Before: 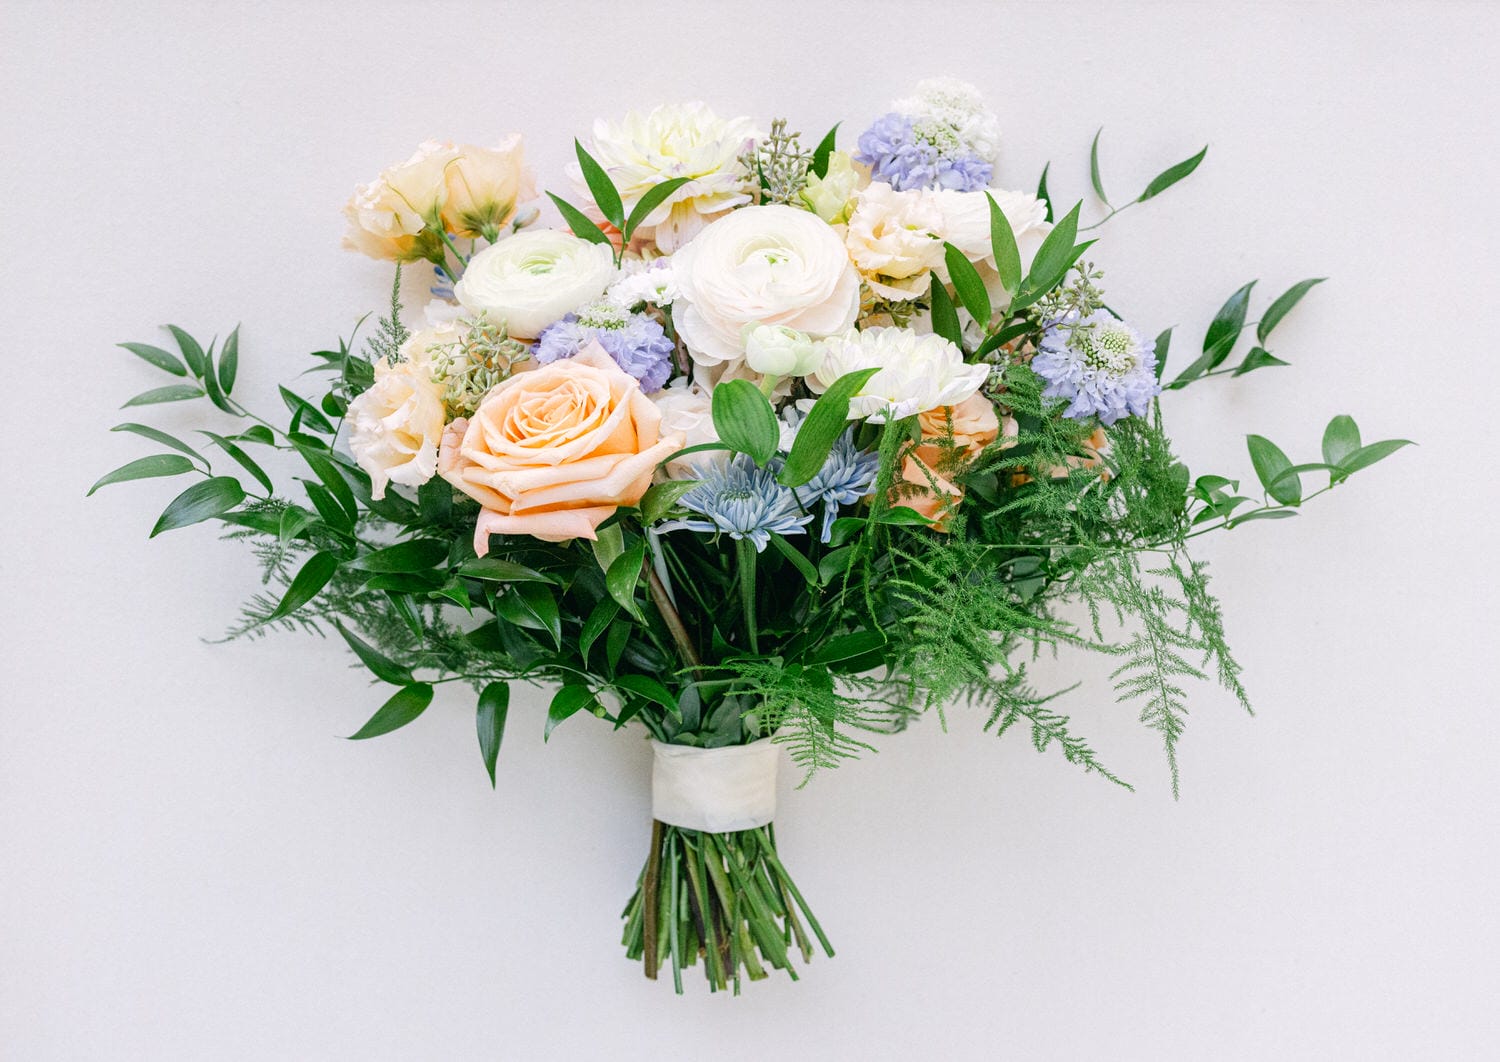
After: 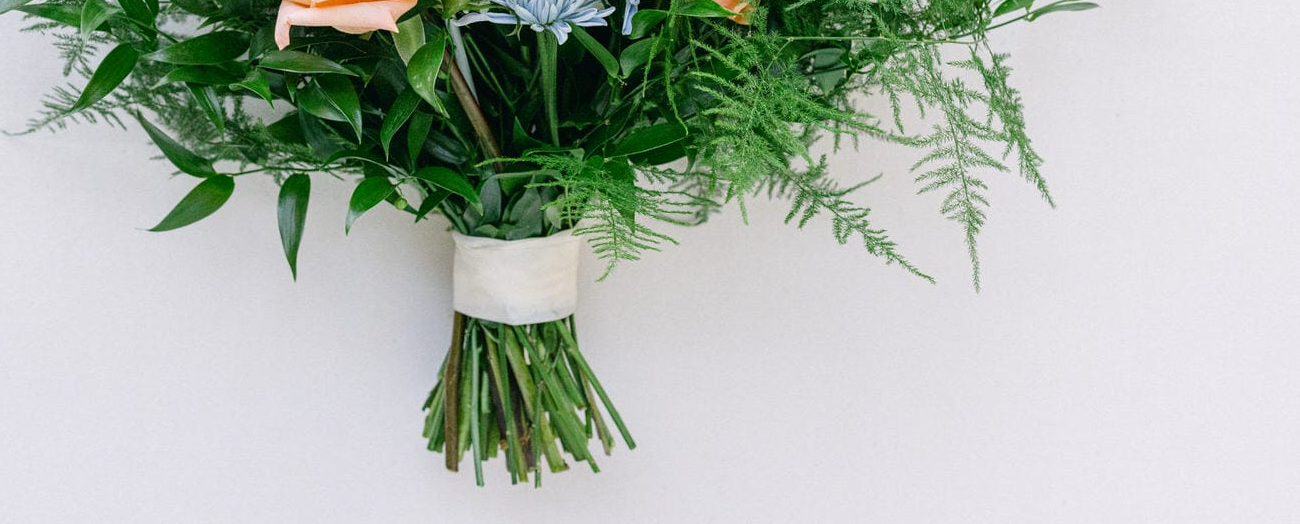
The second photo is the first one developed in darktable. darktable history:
crop and rotate: left 13.294%, top 47.849%, bottom 2.792%
